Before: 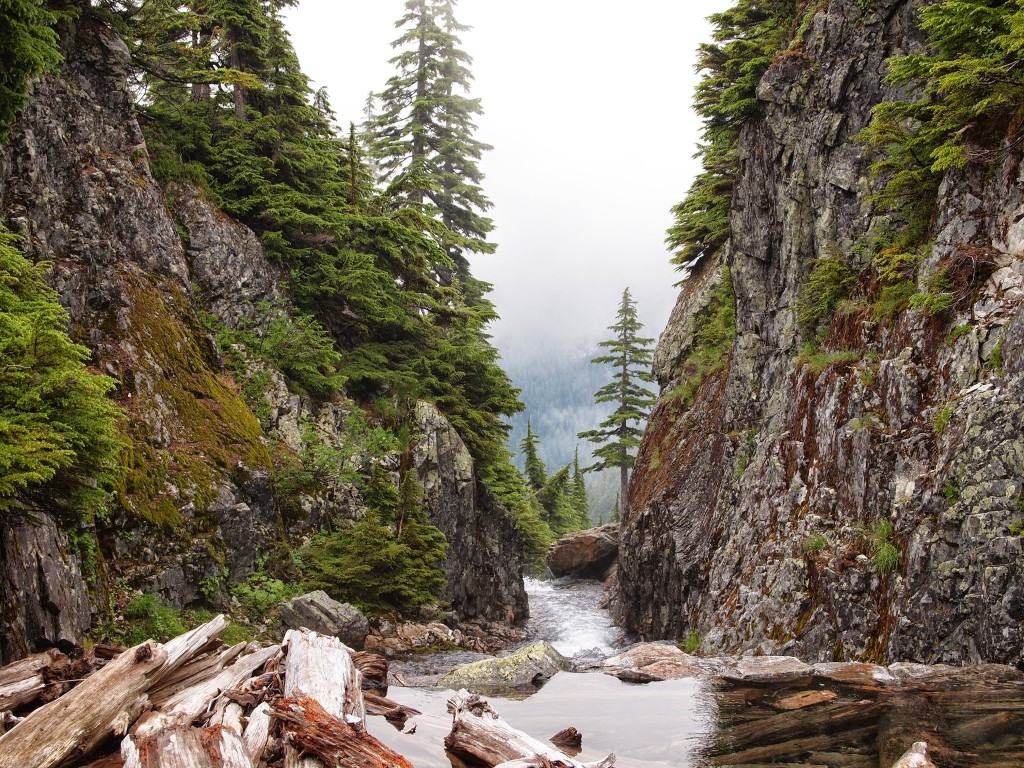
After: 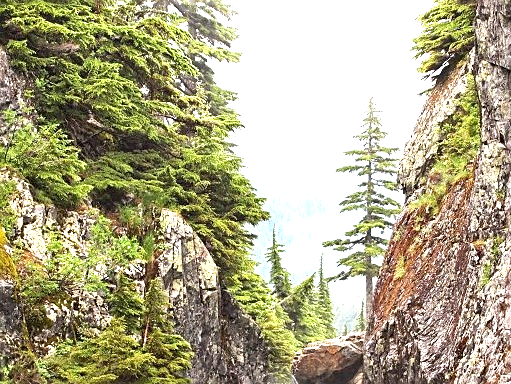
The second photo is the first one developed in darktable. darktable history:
tone equalizer: on, module defaults
exposure: black level correction 0.001, exposure 1.84 EV, compensate highlight preservation false
rgb levels: preserve colors max RGB
crop: left 25%, top 25%, right 25%, bottom 25%
sharpen: on, module defaults
